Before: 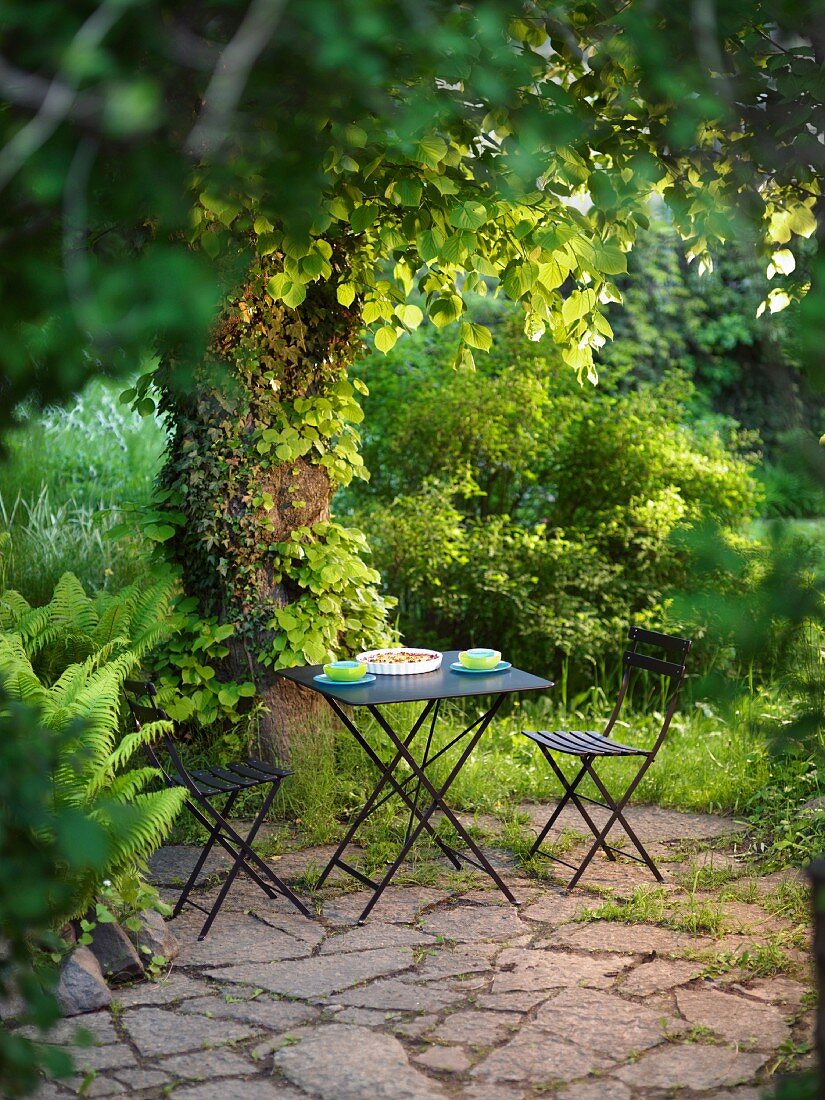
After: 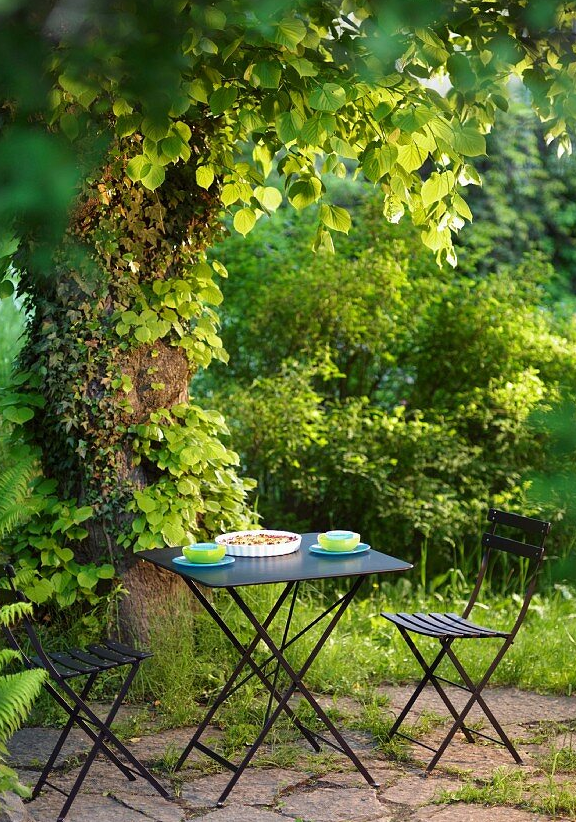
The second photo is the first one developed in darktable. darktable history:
crop and rotate: left 17.137%, top 10.765%, right 12.937%, bottom 14.485%
